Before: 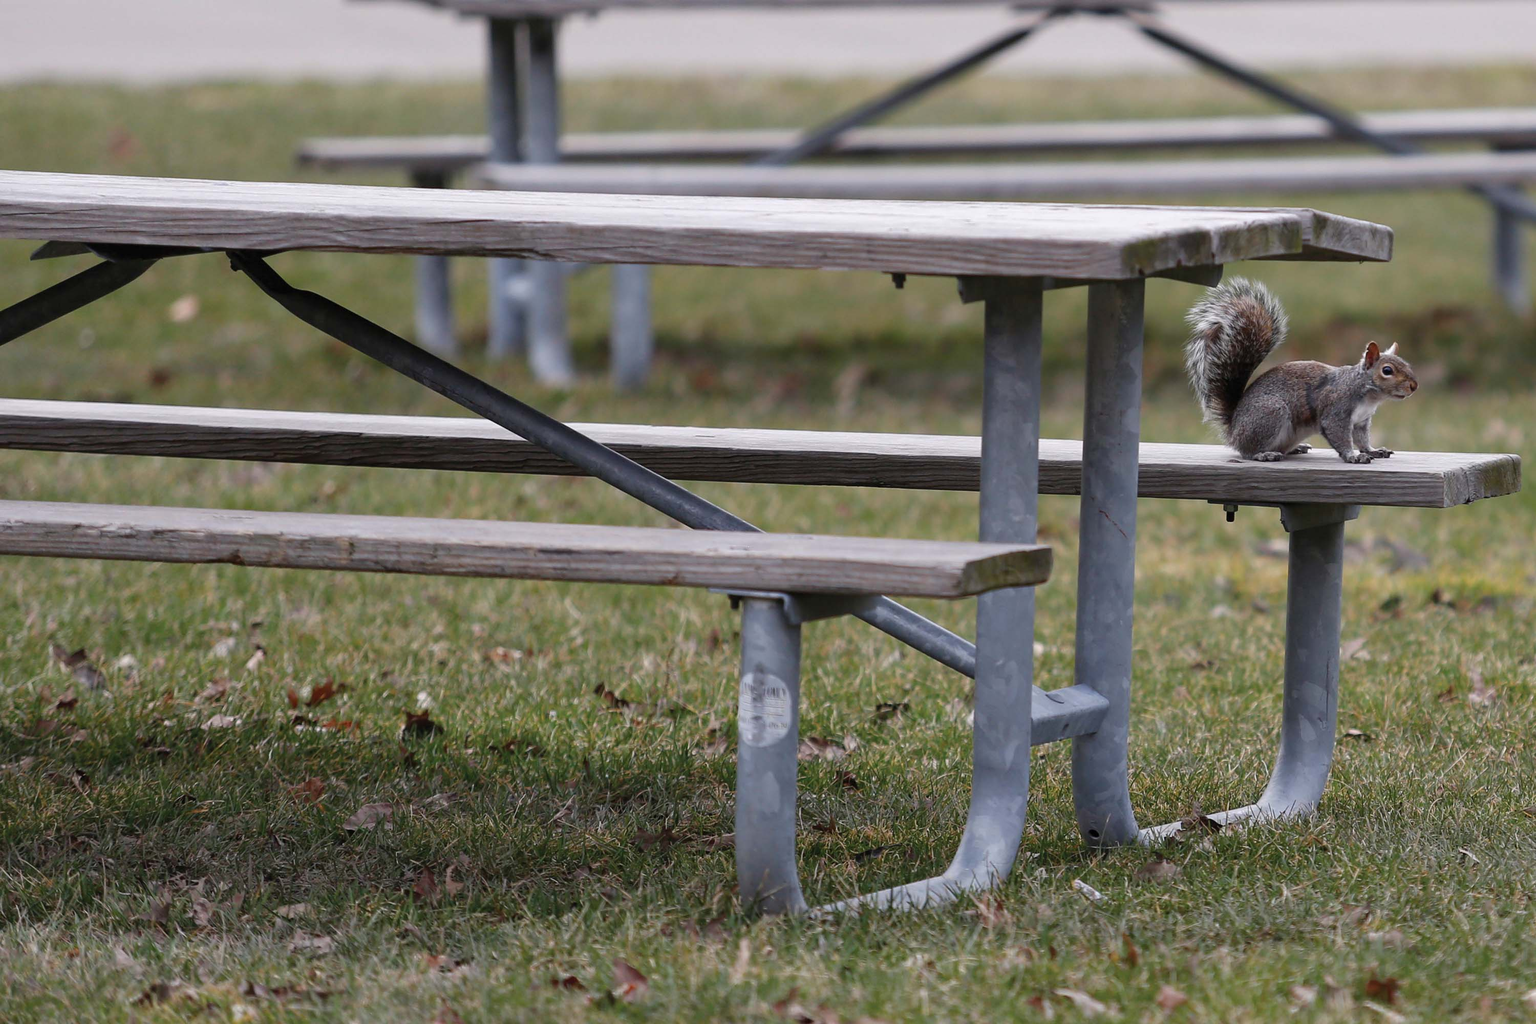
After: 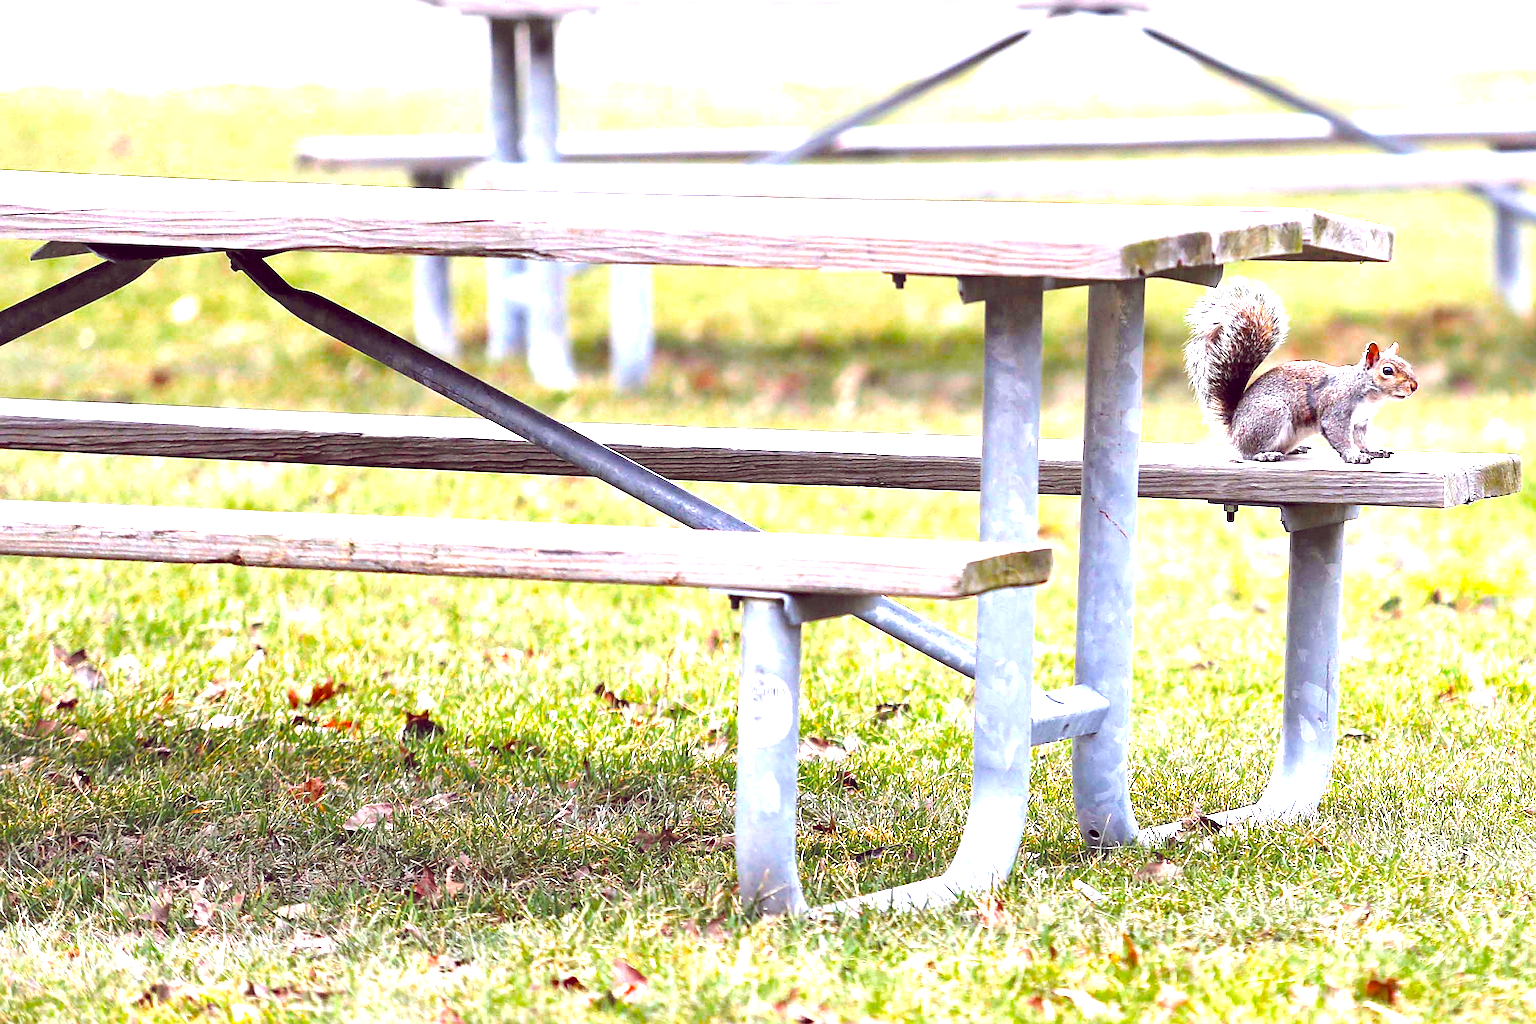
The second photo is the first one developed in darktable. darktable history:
sharpen: on, module defaults
tone equalizer: -8 EV -0.445 EV, -7 EV -0.411 EV, -6 EV -0.353 EV, -5 EV -0.231 EV, -3 EV 0.25 EV, -2 EV 0.348 EV, -1 EV 0.413 EV, +0 EV 0.422 EV, edges refinement/feathering 500, mask exposure compensation -1.57 EV, preserve details no
color balance rgb: global offset › chroma 0.284%, global offset › hue 318.11°, perceptual saturation grading › global saturation 24.97%, perceptual brilliance grading › global brilliance 2.686%, perceptual brilliance grading › highlights -3.224%, perceptual brilliance grading › shadows 3.792%, global vibrance 16.744%, saturation formula JzAzBz (2021)
exposure: exposure 2.288 EV, compensate highlight preservation false
